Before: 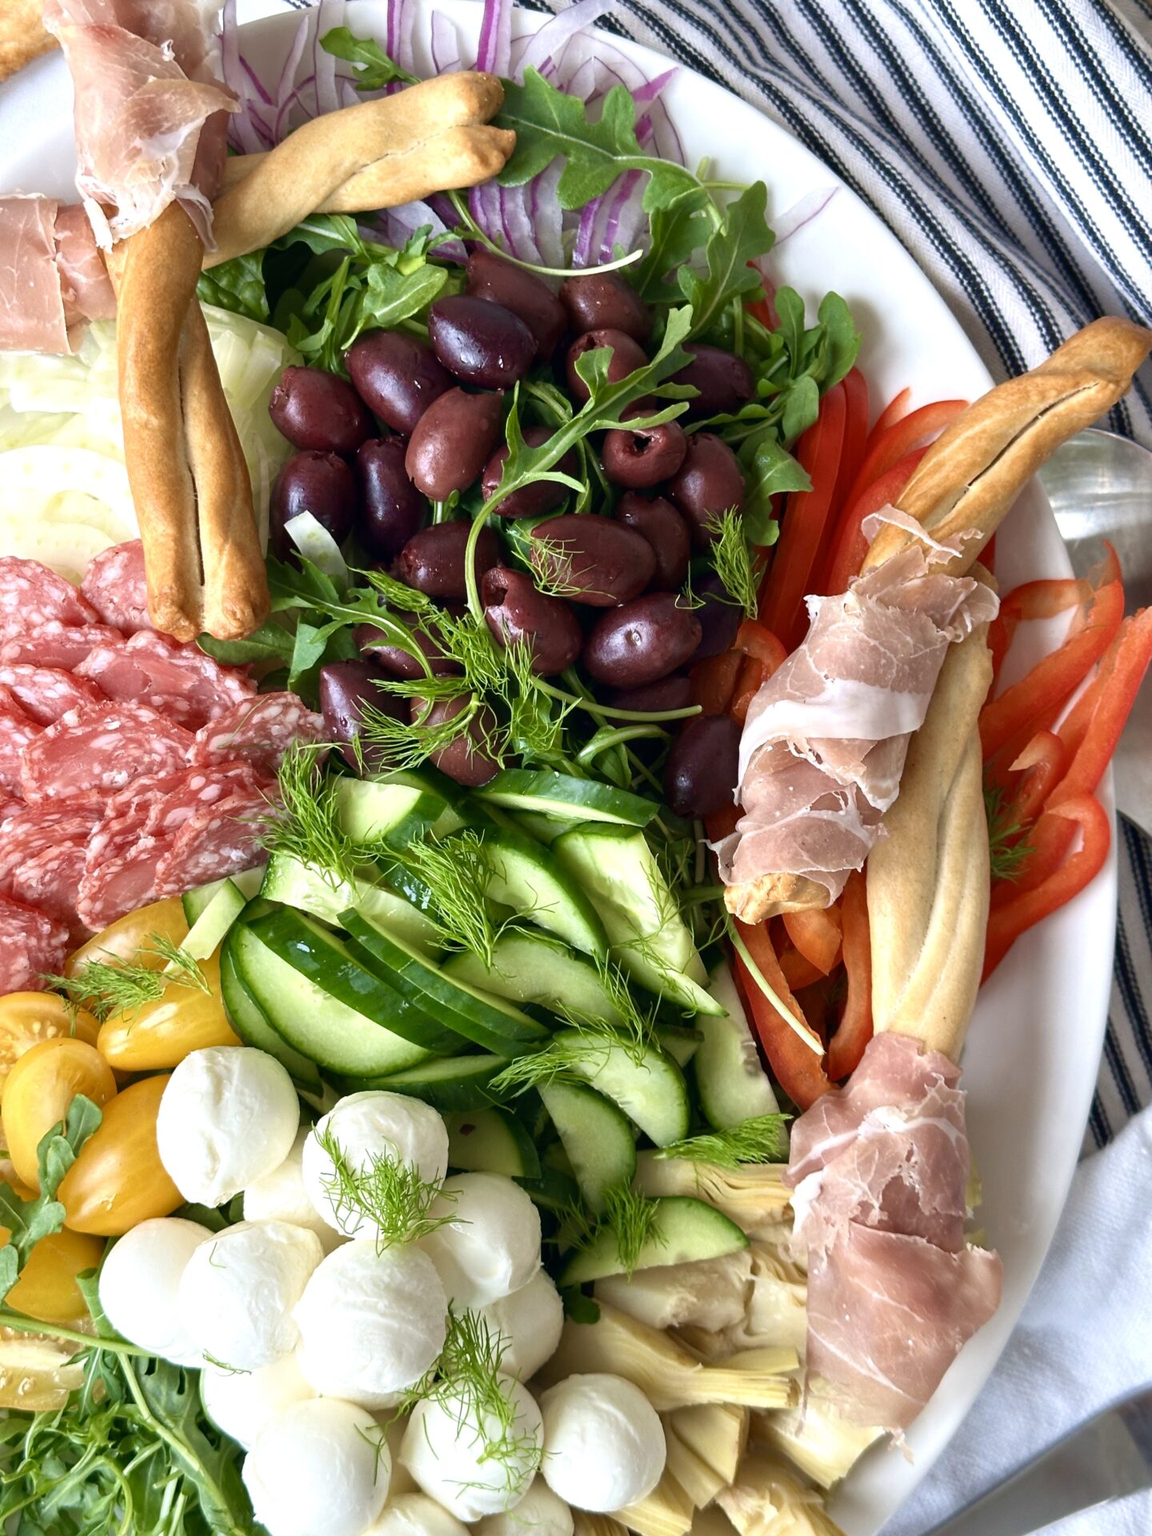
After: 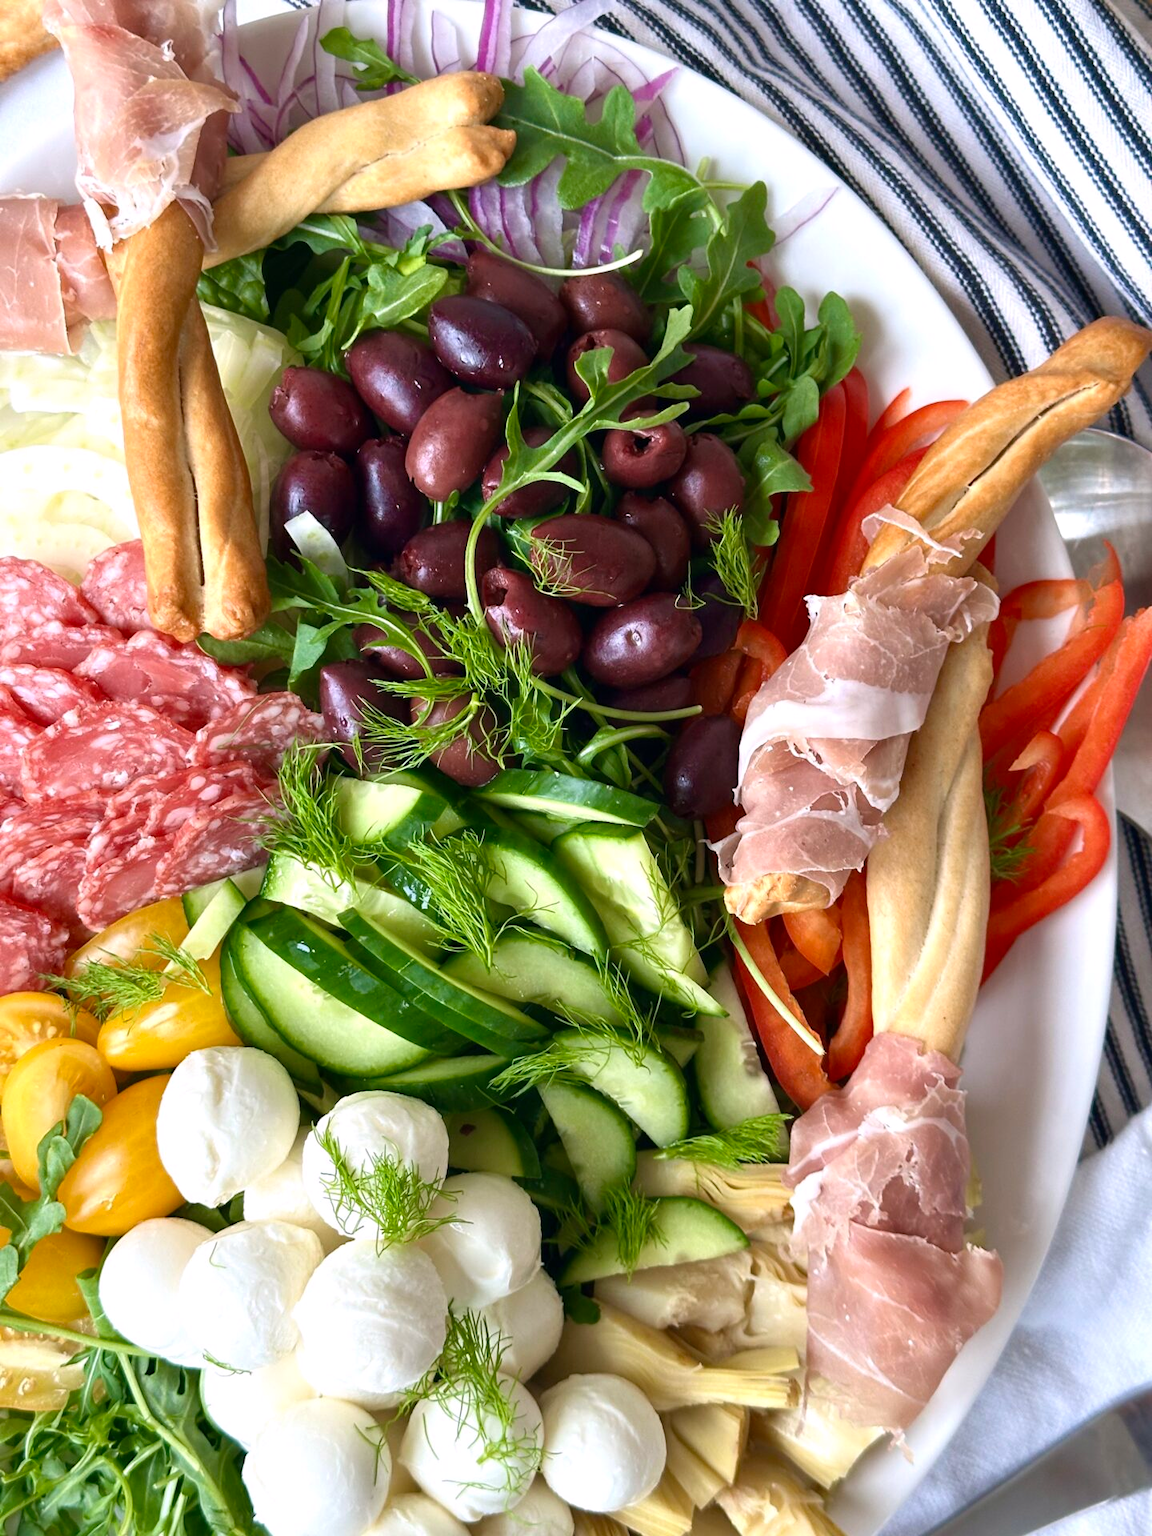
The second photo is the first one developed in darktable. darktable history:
white balance: red 1.009, blue 1.027
tone equalizer: on, module defaults
